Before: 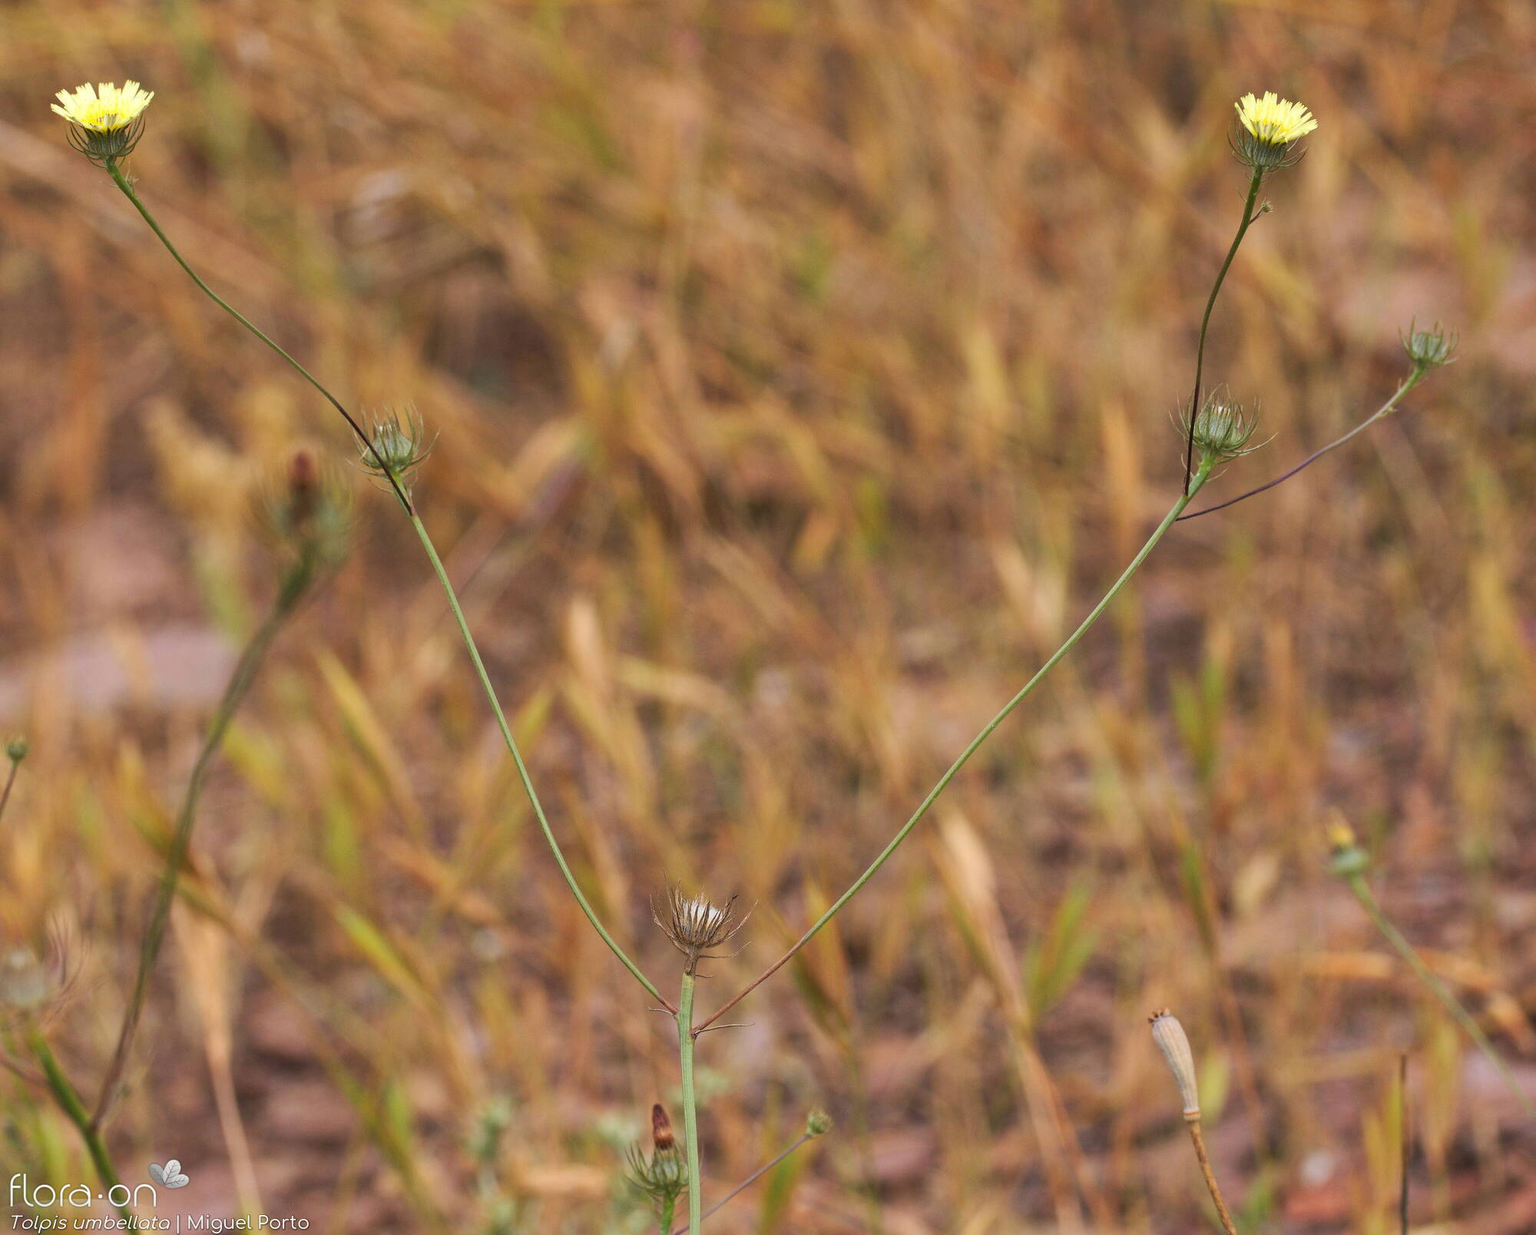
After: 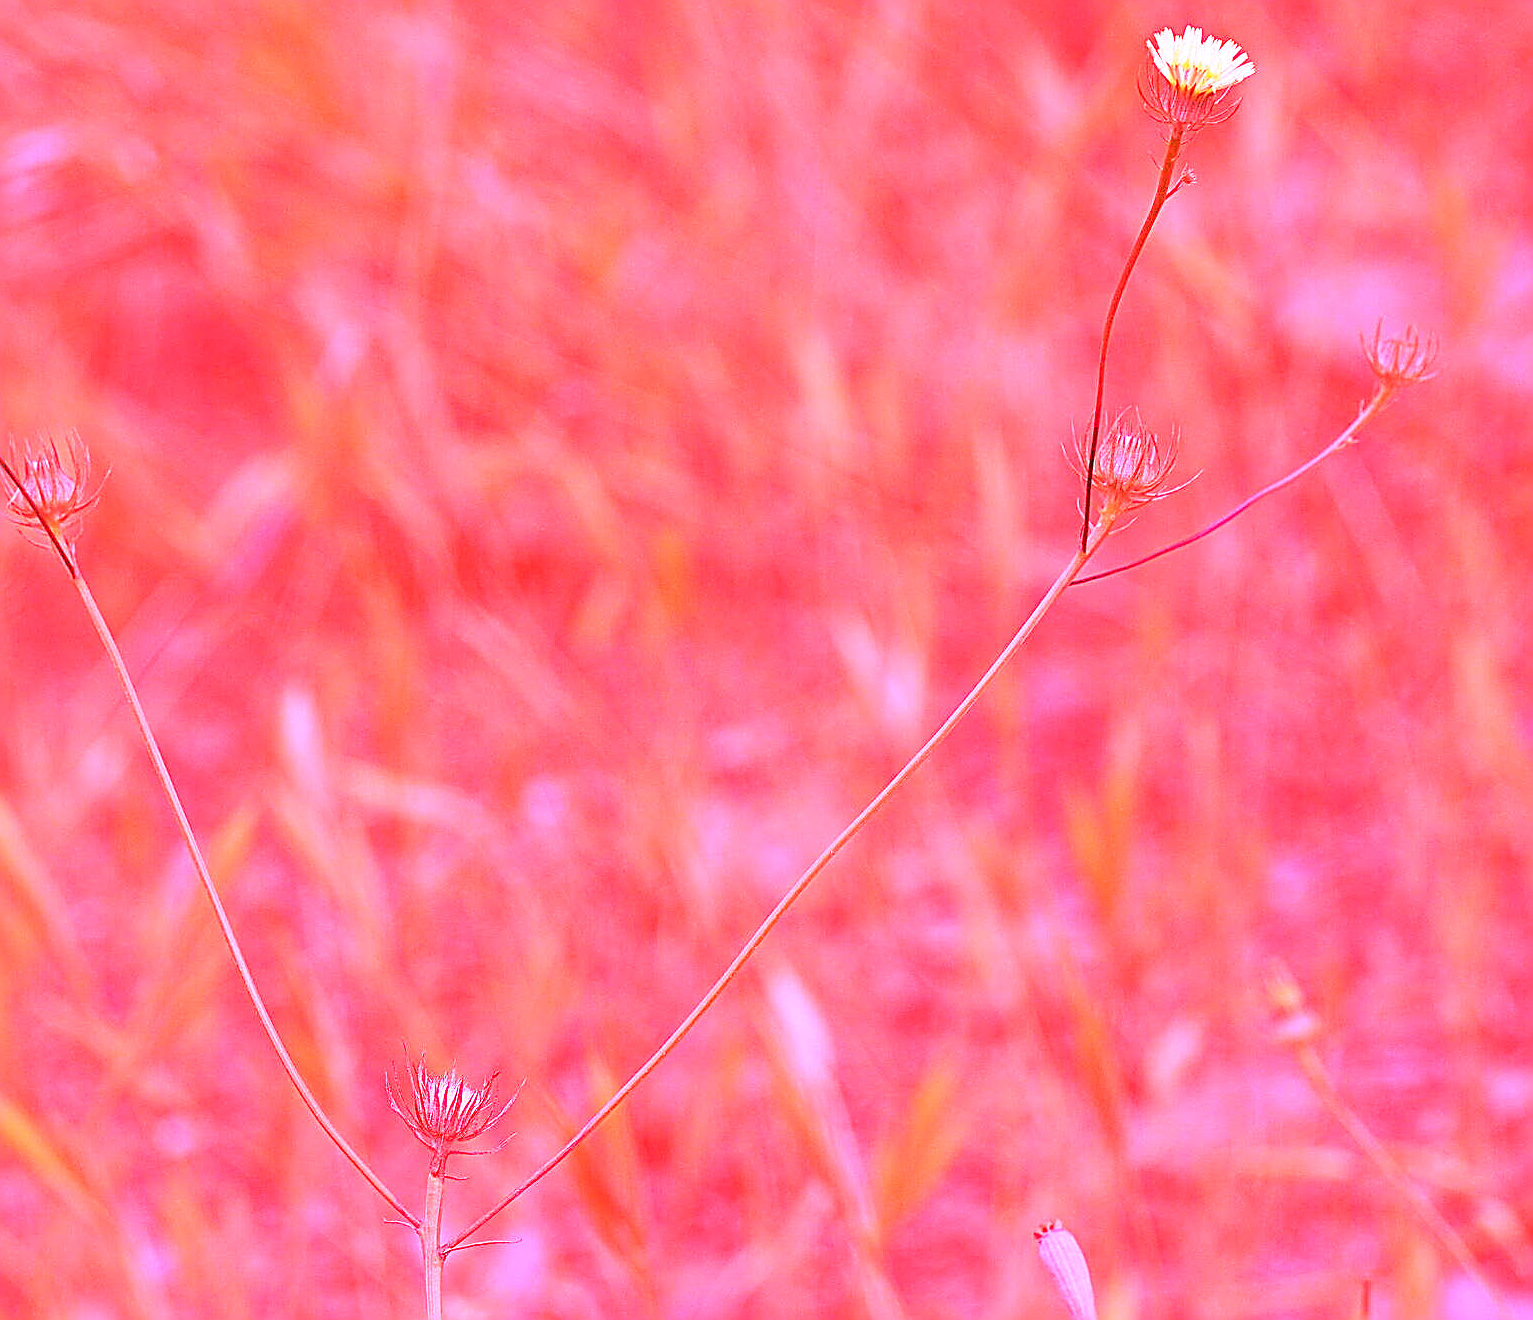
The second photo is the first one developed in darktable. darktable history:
crop: left 23.095%, top 5.827%, bottom 11.854%
white balance: red 4.26, blue 1.802
sharpen: on, module defaults
